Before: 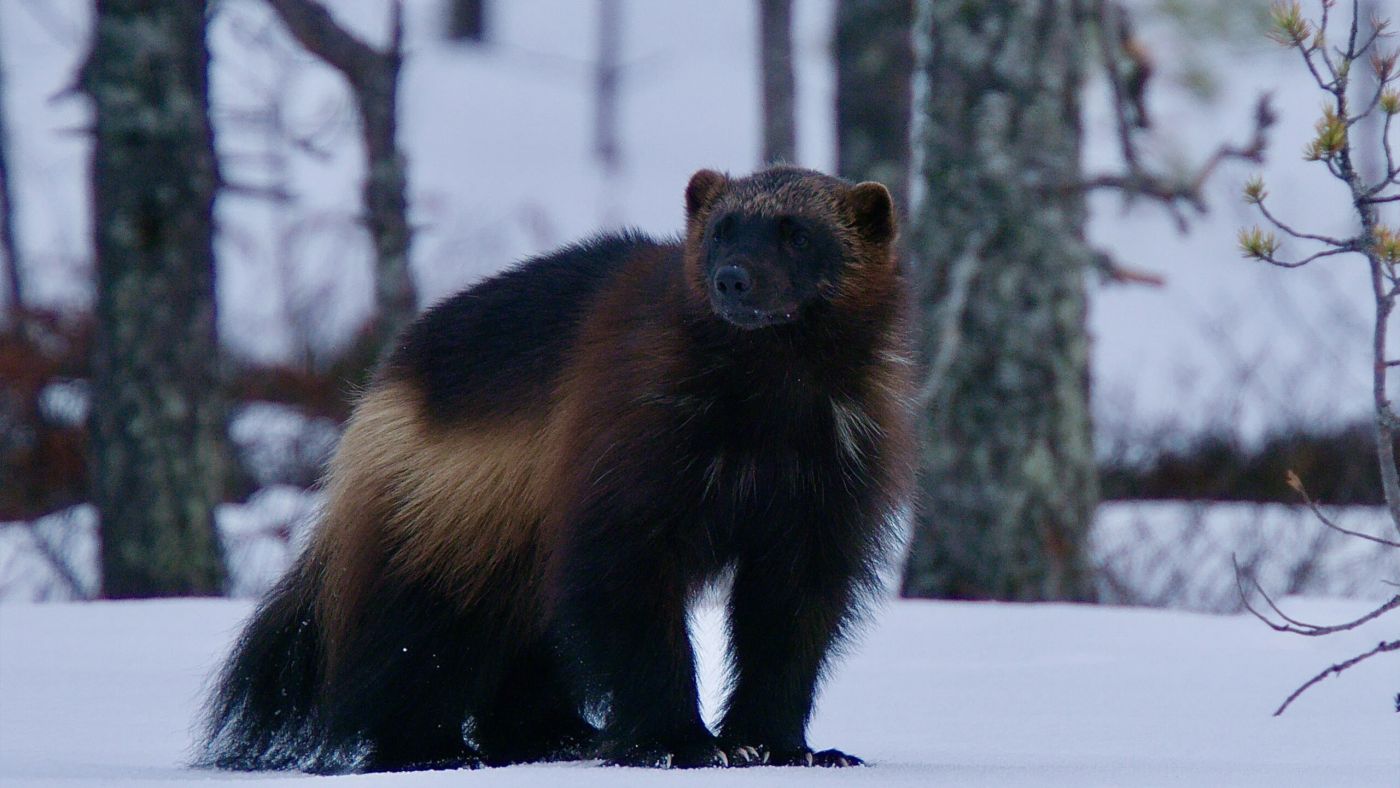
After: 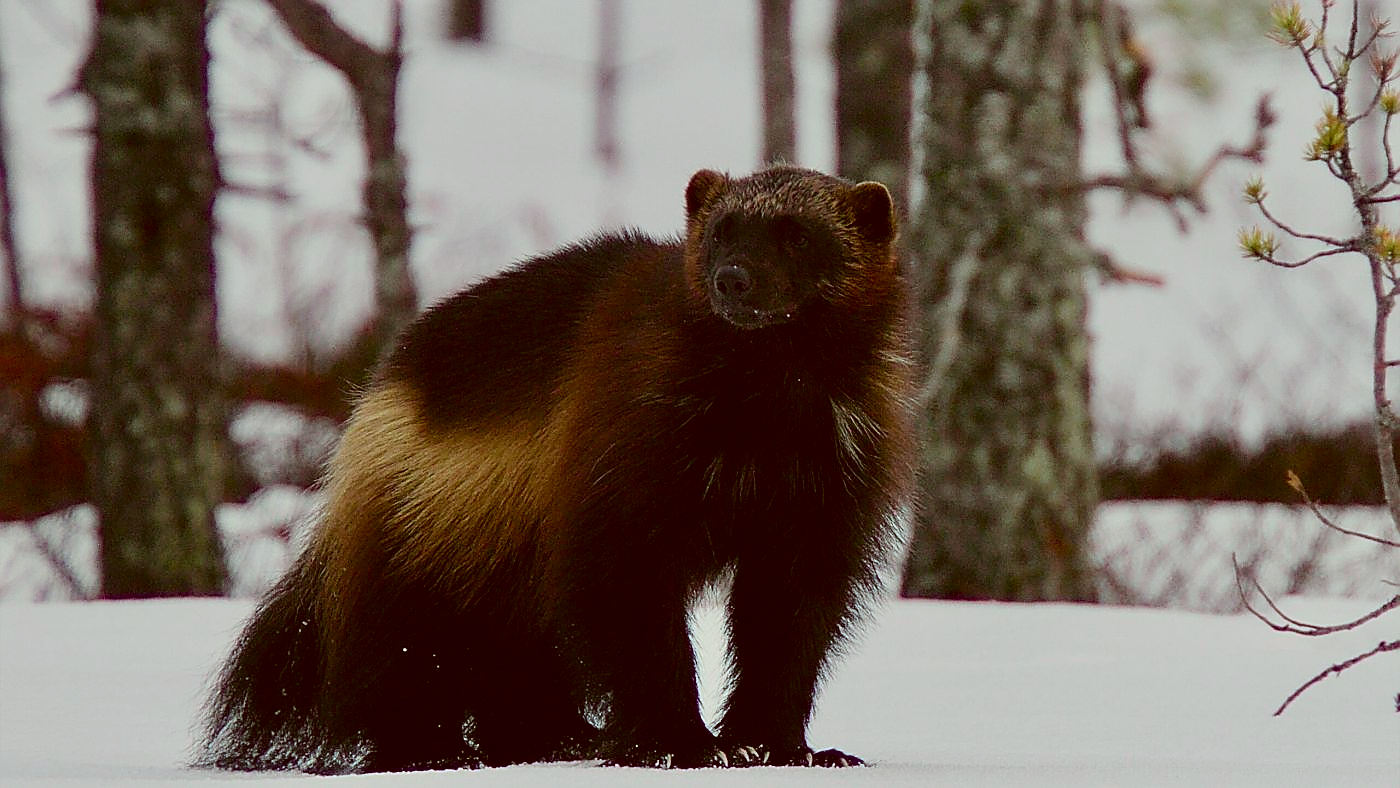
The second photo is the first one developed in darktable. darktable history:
sharpen: radius 1.4, amount 1.25, threshold 0.7
tone curve: curves: ch0 [(0, 0) (0.091, 0.066) (0.184, 0.16) (0.491, 0.519) (0.748, 0.765) (1, 0.919)]; ch1 [(0, 0) (0.179, 0.173) (0.322, 0.32) (0.424, 0.424) (0.502, 0.504) (0.56, 0.578) (0.631, 0.675) (0.777, 0.806) (1, 1)]; ch2 [(0, 0) (0.434, 0.447) (0.483, 0.487) (0.547, 0.573) (0.676, 0.673) (1, 1)], color space Lab, independent channels, preserve colors none
color correction: highlights a* -5.3, highlights b* 9.8, shadows a* 9.8, shadows b* 24.26
